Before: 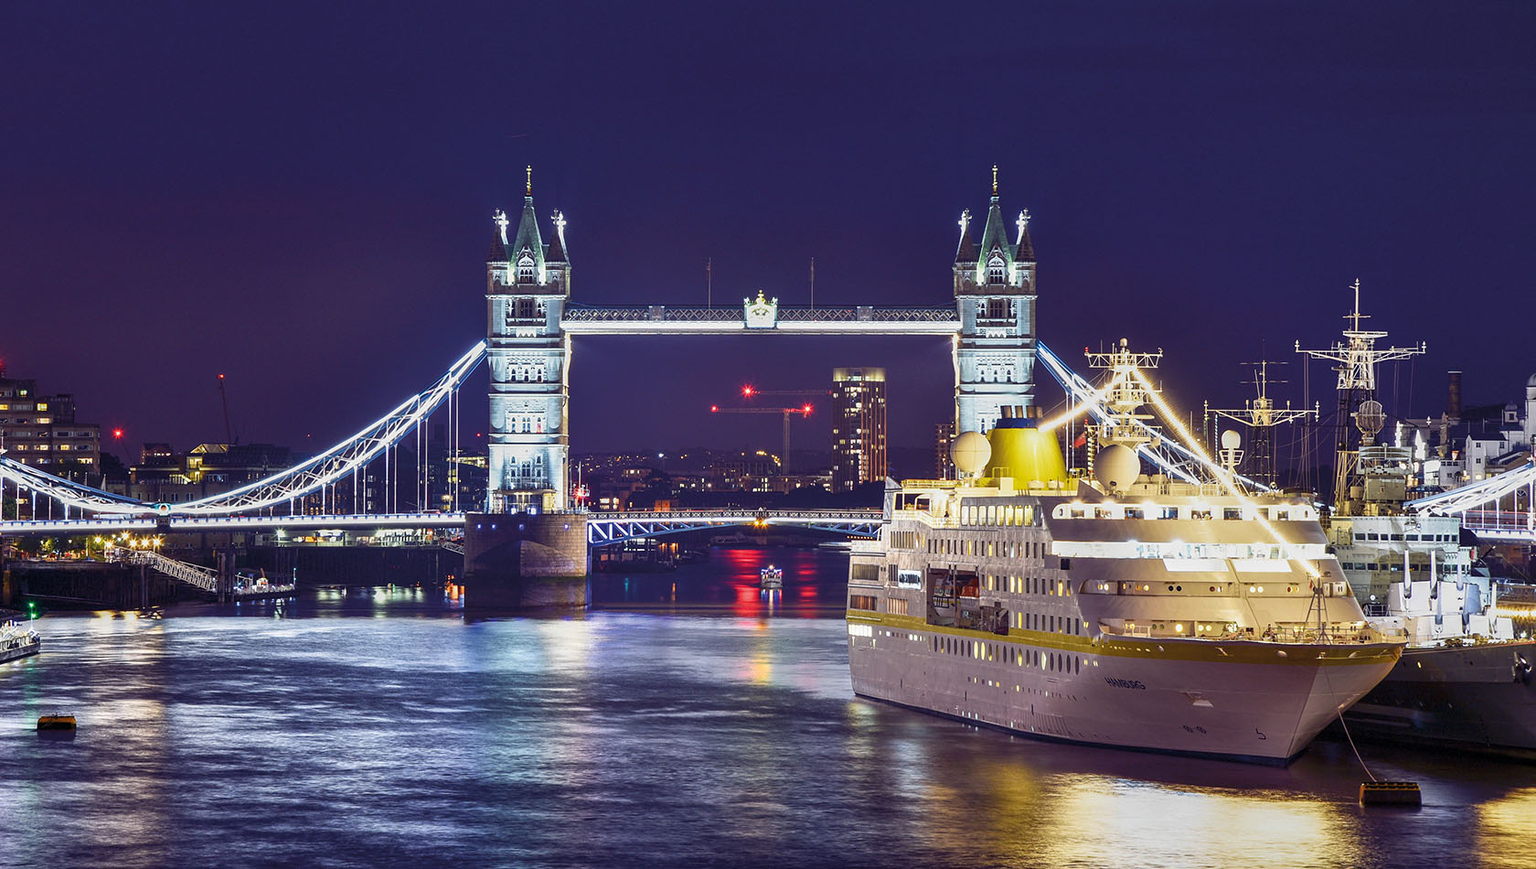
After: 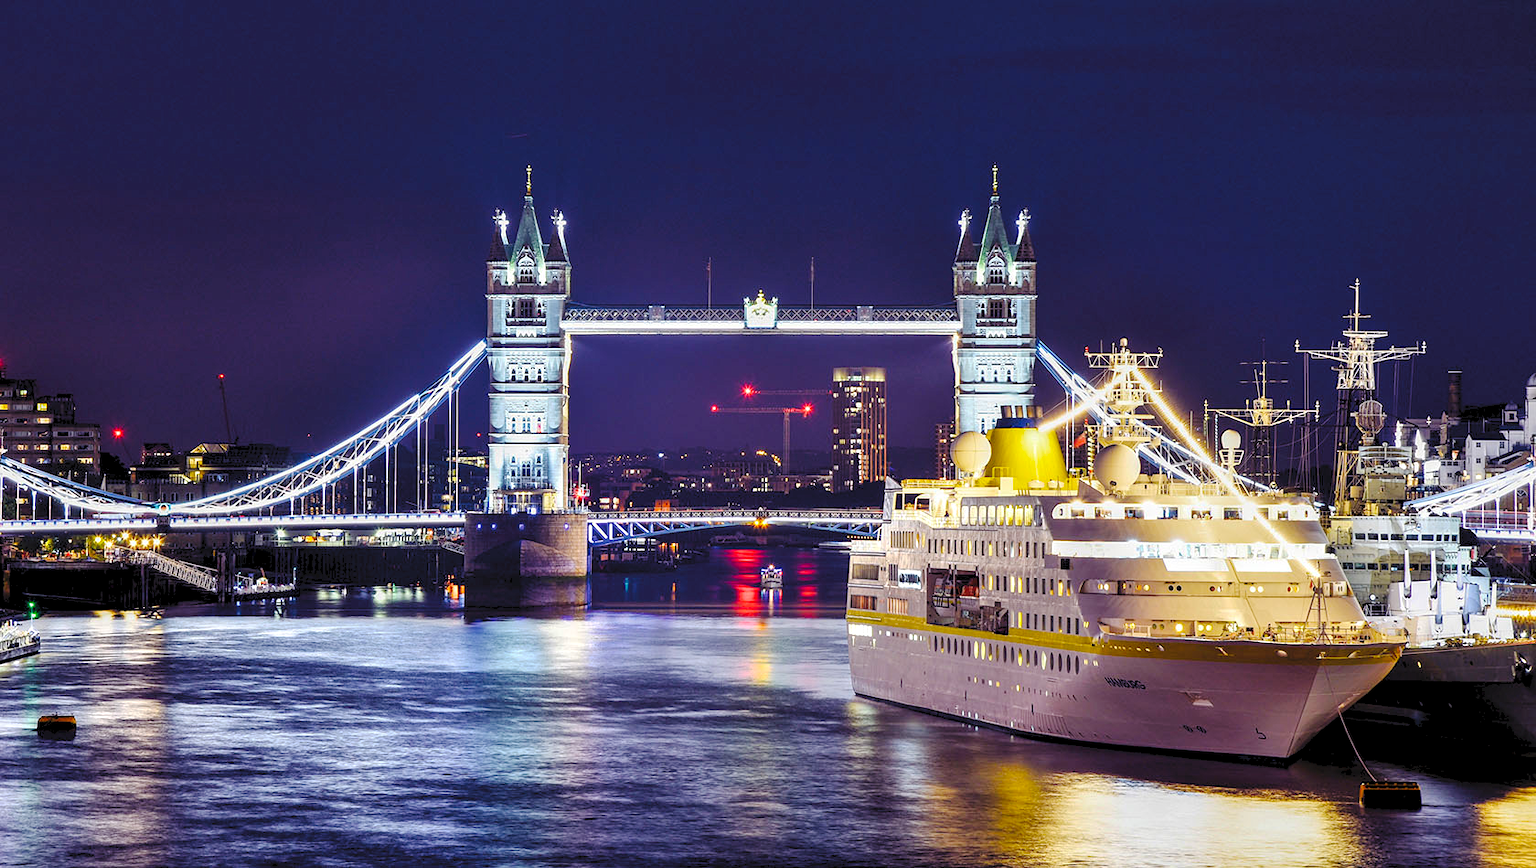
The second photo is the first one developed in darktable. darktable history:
color balance: output saturation 120%
tone curve: curves: ch0 [(0, 0) (0.003, 0.054) (0.011, 0.058) (0.025, 0.069) (0.044, 0.087) (0.069, 0.1) (0.1, 0.123) (0.136, 0.152) (0.177, 0.183) (0.224, 0.234) (0.277, 0.291) (0.335, 0.367) (0.399, 0.441) (0.468, 0.524) (0.543, 0.6) (0.623, 0.673) (0.709, 0.744) (0.801, 0.812) (0.898, 0.89) (1, 1)], preserve colors none
rgb levels: levels [[0.01, 0.419, 0.839], [0, 0.5, 1], [0, 0.5, 1]]
